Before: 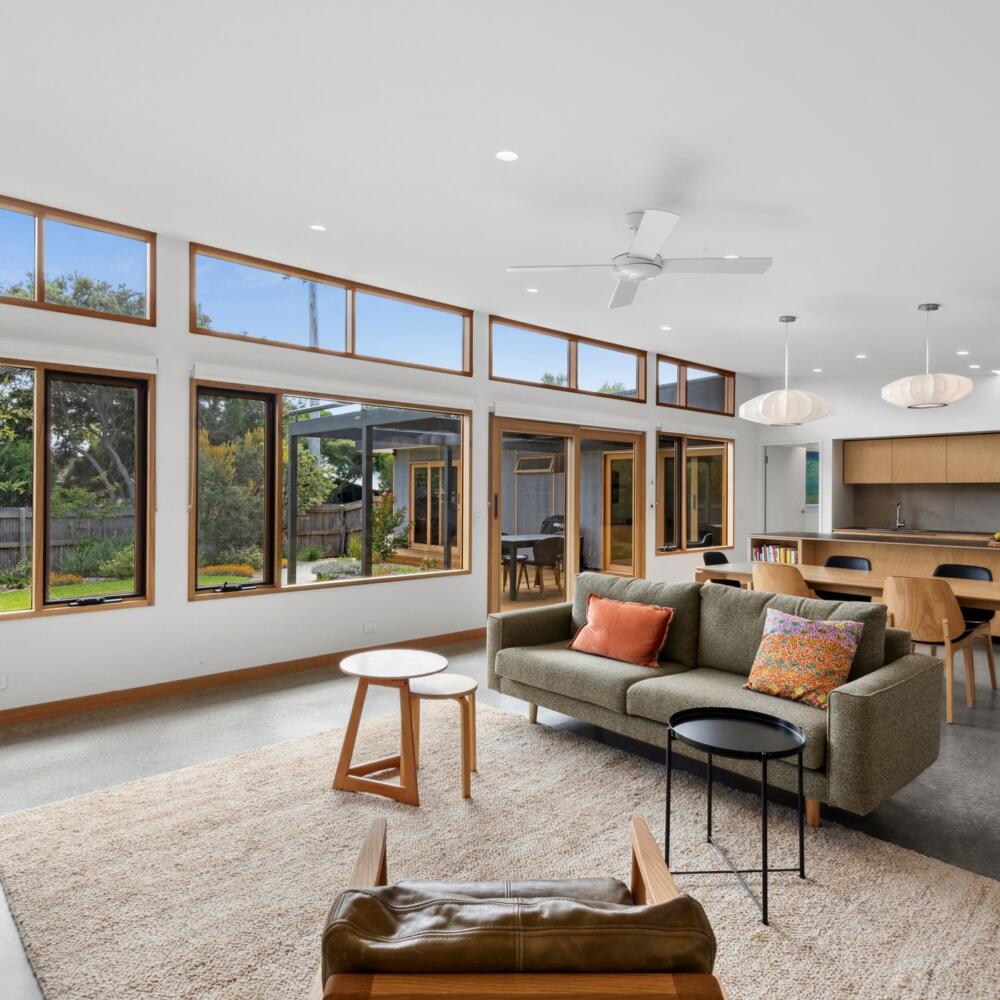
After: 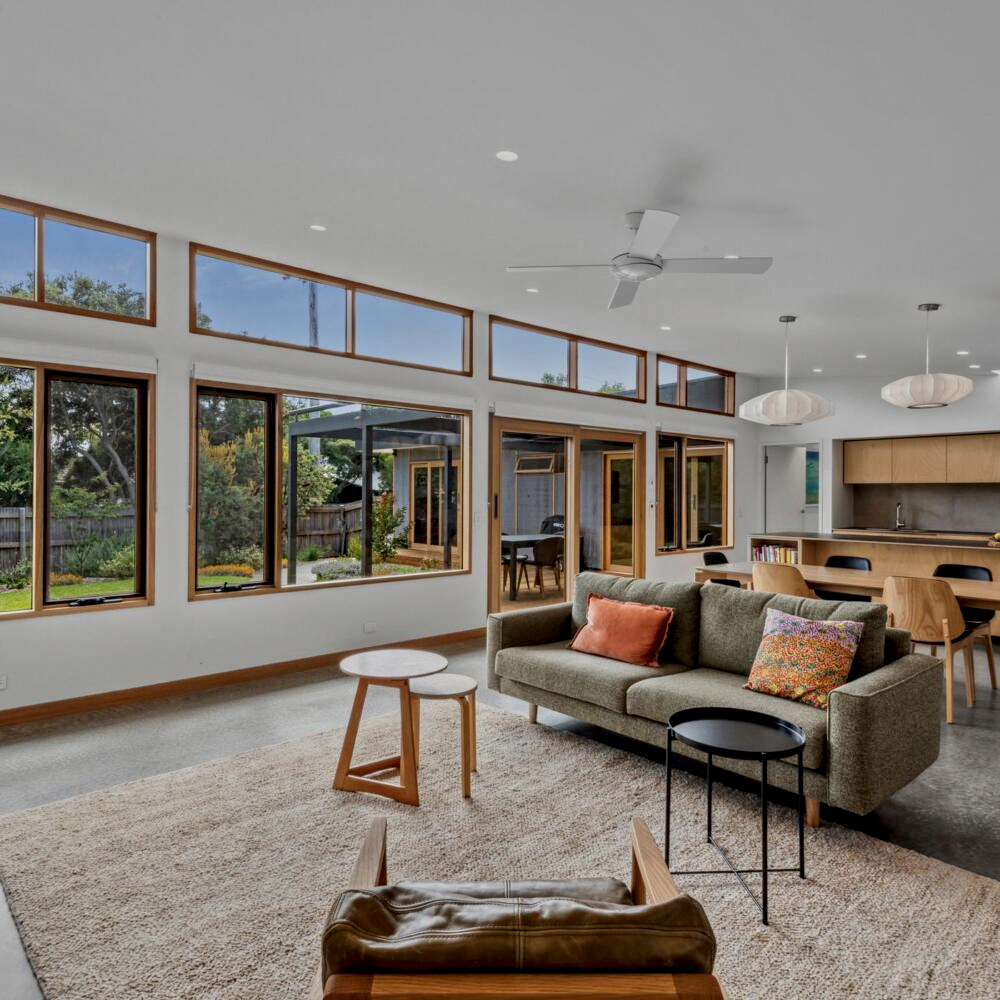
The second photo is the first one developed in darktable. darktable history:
local contrast: detail 150%
tone equalizer: -8 EV -0.002 EV, -7 EV 0.005 EV, -6 EV -0.008 EV, -5 EV 0.007 EV, -4 EV -0.042 EV, -3 EV -0.233 EV, -2 EV -0.662 EV, -1 EV -0.983 EV, +0 EV -0.969 EV, smoothing diameter 2%, edges refinement/feathering 20, mask exposure compensation -1.57 EV, filter diffusion 5
